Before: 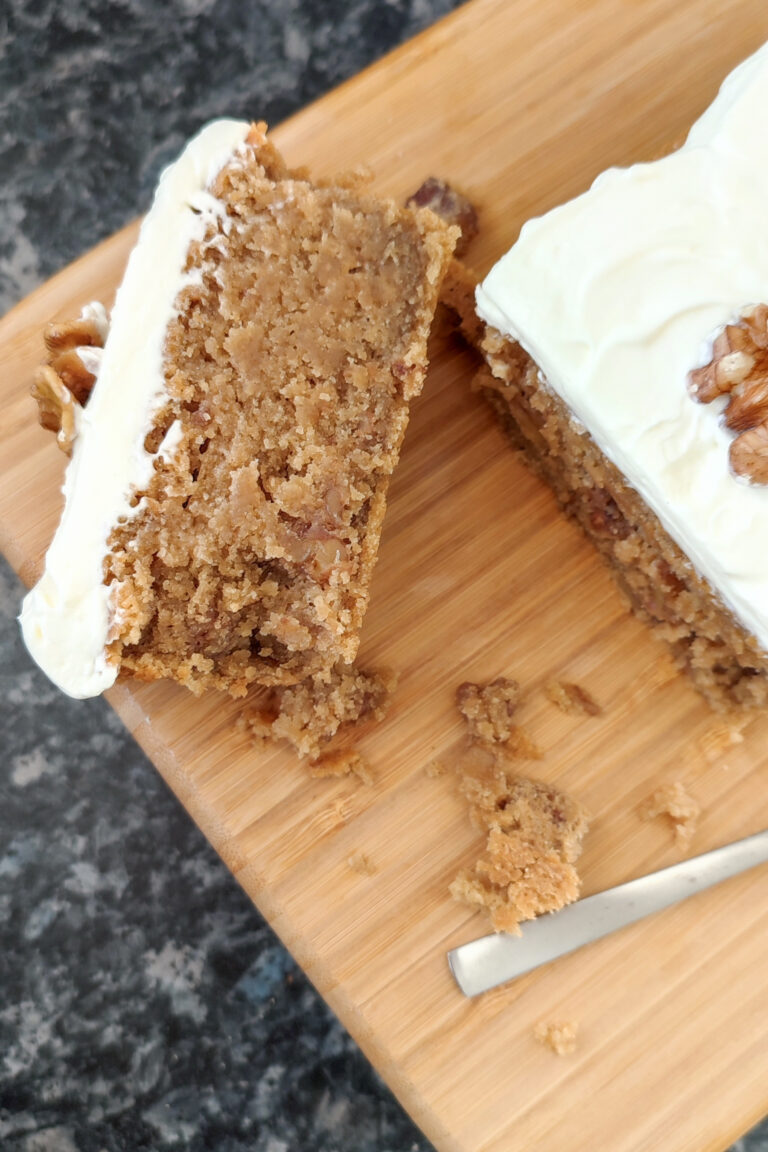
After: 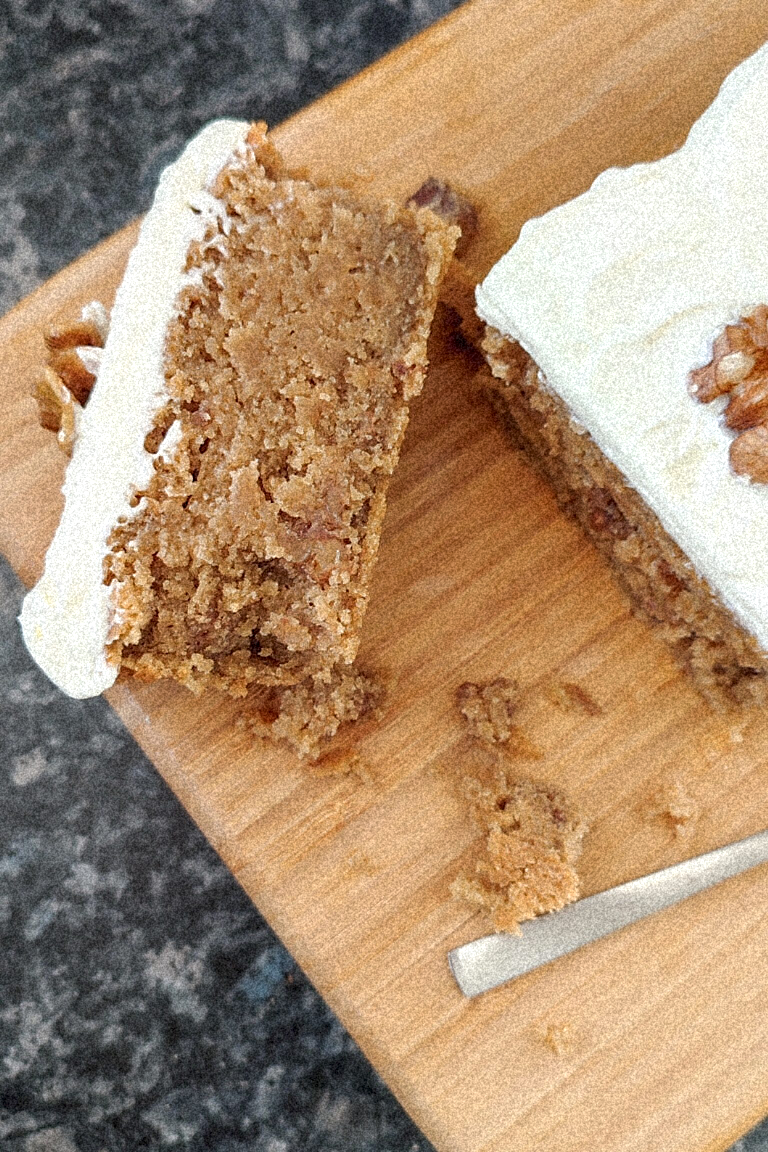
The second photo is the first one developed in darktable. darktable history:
grain: coarseness 46.9 ISO, strength 50.21%, mid-tones bias 0%
sharpen: on, module defaults
shadows and highlights: shadows 25, highlights -25
